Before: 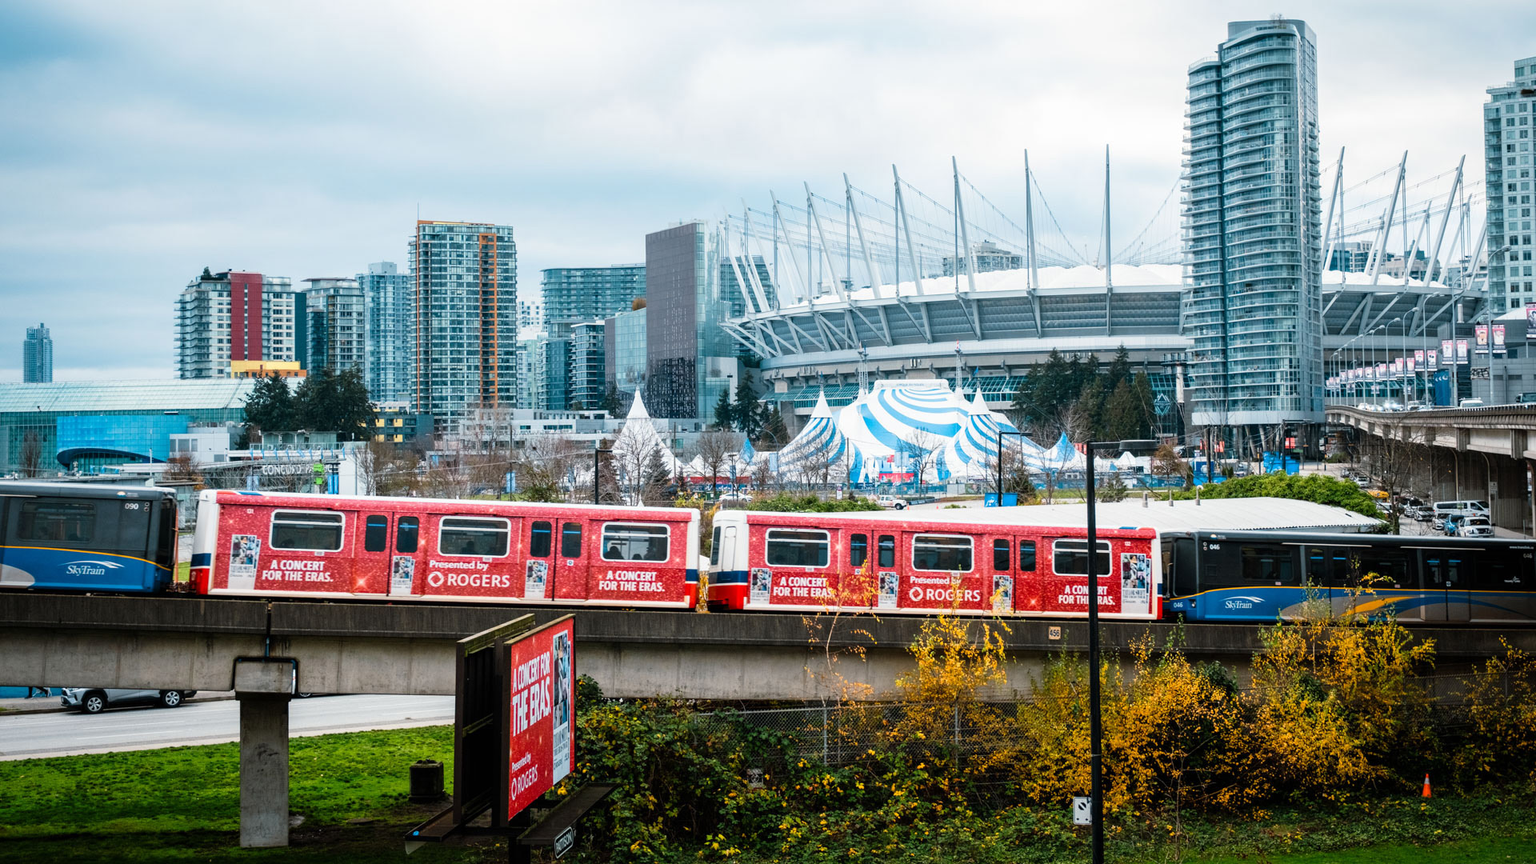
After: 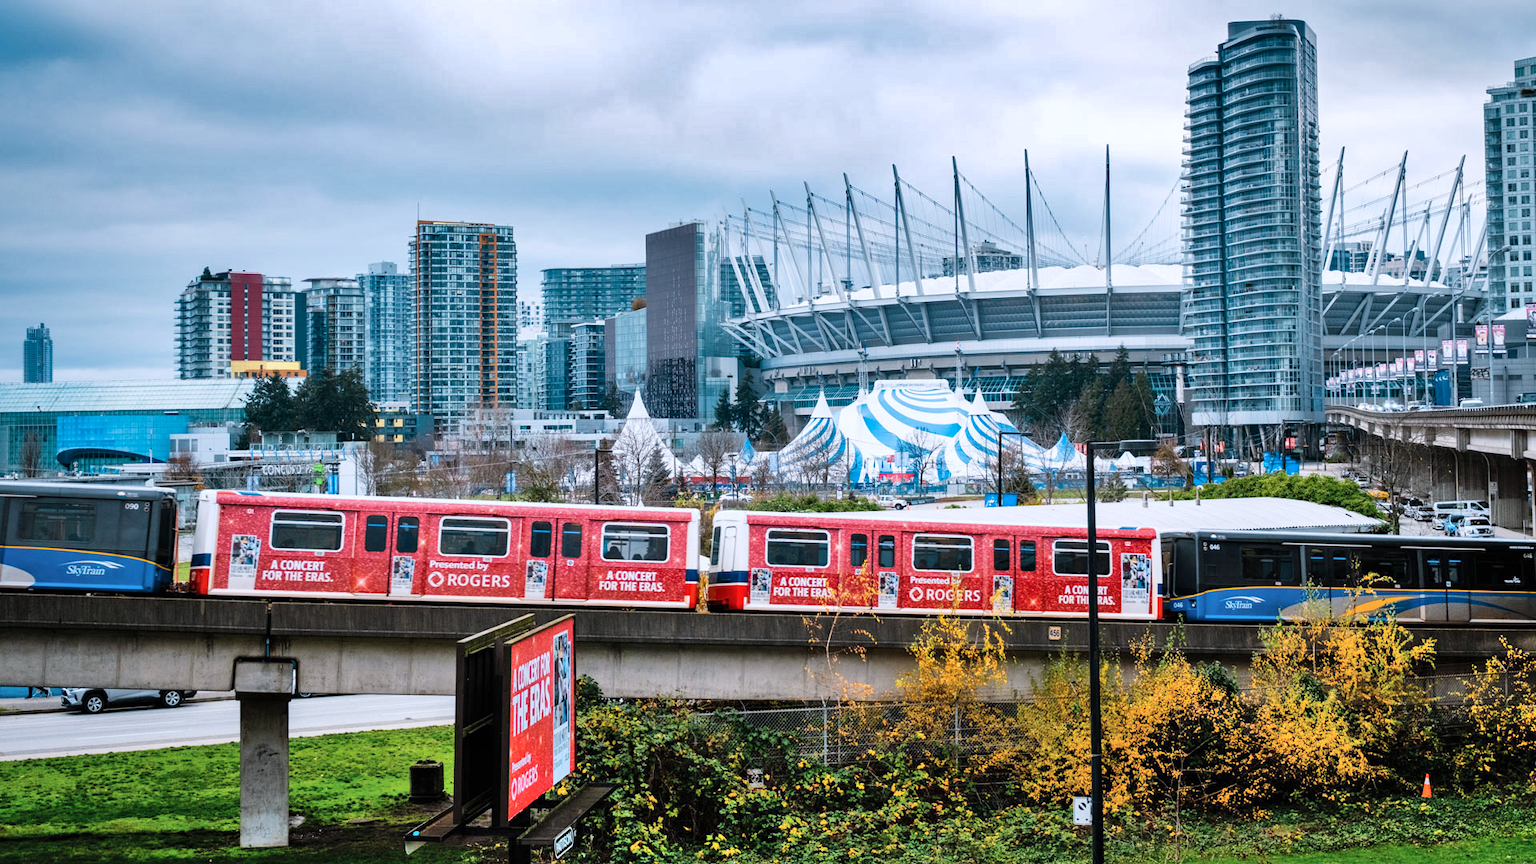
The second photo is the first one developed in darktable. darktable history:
color calibration: illuminant as shot in camera, x 0.358, y 0.373, temperature 4628.91 K
shadows and highlights: shadows 75.11, highlights -60.61, soften with gaussian
